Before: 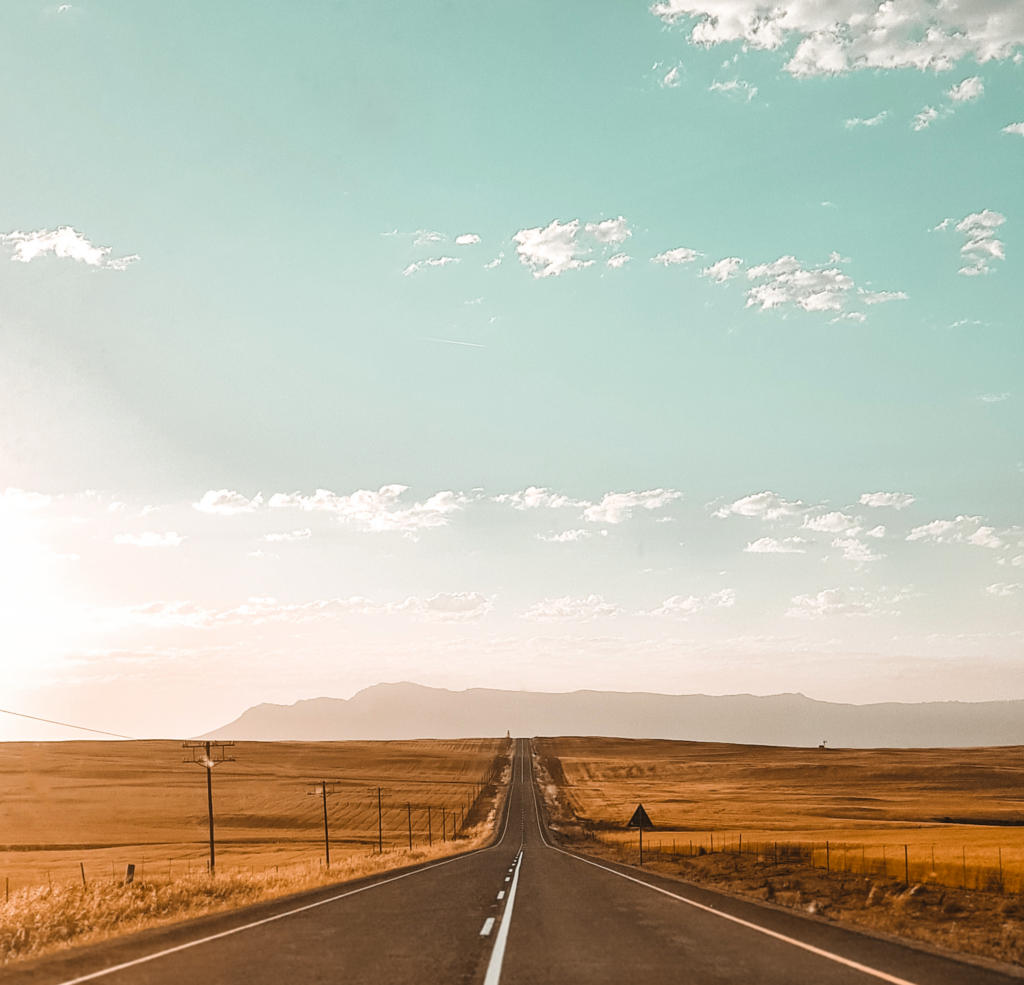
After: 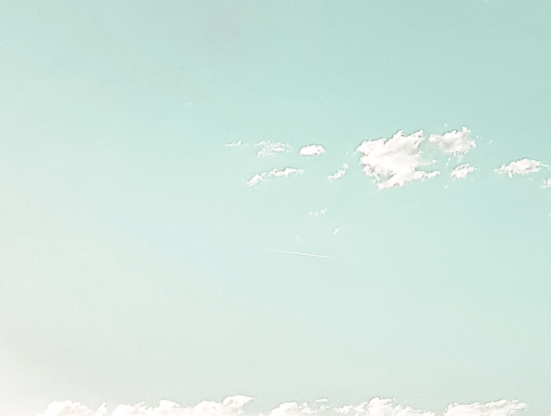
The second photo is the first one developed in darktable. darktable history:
crop: left 15.306%, top 9.065%, right 30.789%, bottom 48.638%
tone curve: curves: ch0 [(0, 0) (0.003, 0.009) (0.011, 0.019) (0.025, 0.034) (0.044, 0.057) (0.069, 0.082) (0.1, 0.104) (0.136, 0.131) (0.177, 0.165) (0.224, 0.212) (0.277, 0.279) (0.335, 0.342) (0.399, 0.401) (0.468, 0.477) (0.543, 0.572) (0.623, 0.675) (0.709, 0.772) (0.801, 0.85) (0.898, 0.942) (1, 1)], preserve colors none
